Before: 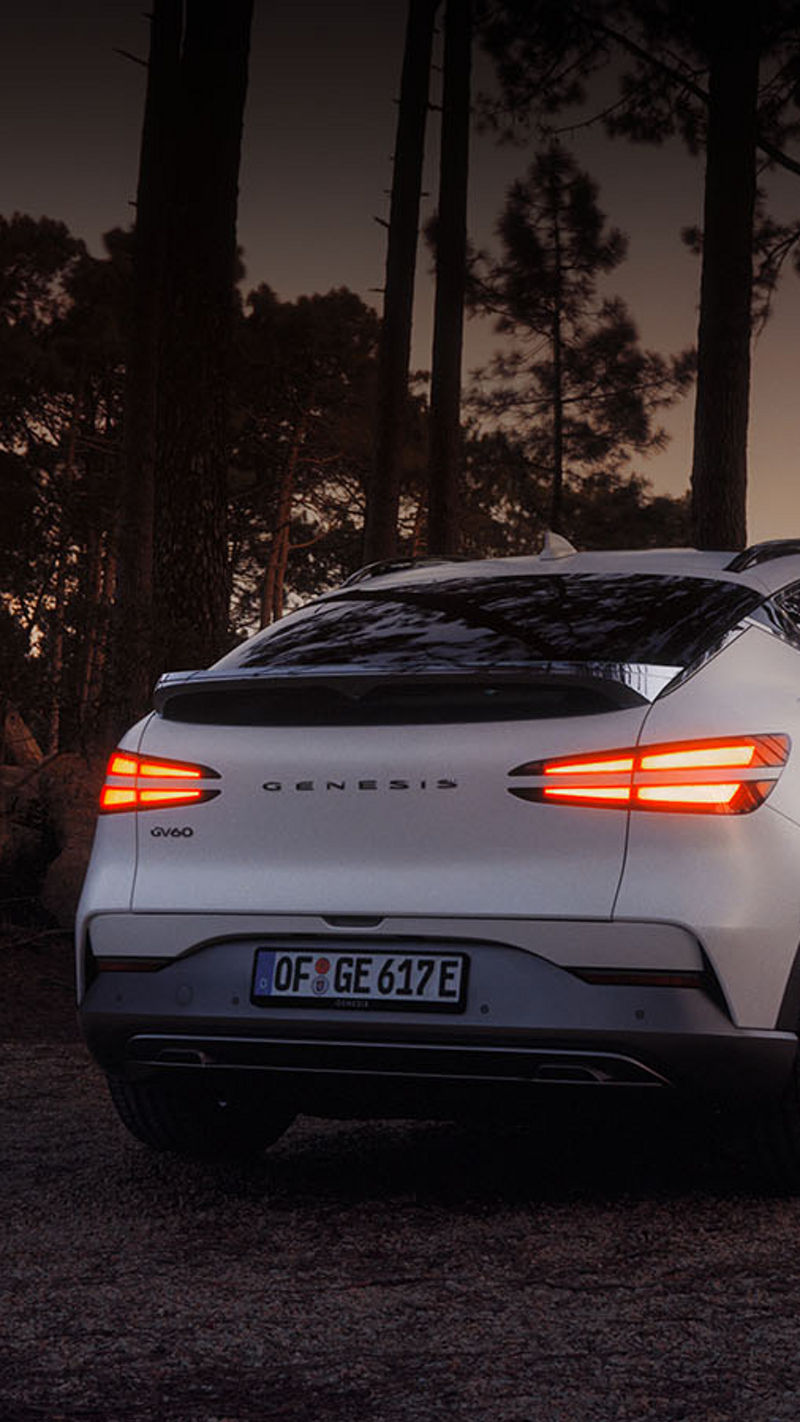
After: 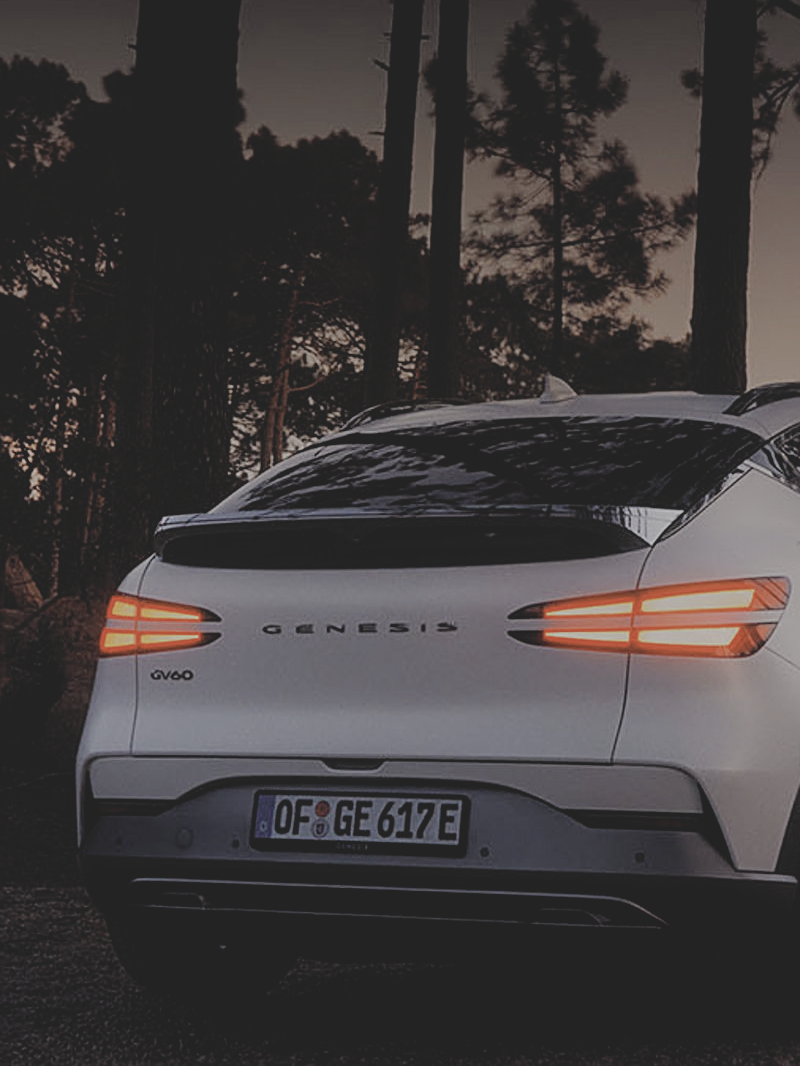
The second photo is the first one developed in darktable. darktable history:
contrast brightness saturation: contrast -0.27, saturation -0.448
filmic rgb: black relative exposure -7.65 EV, white relative exposure 4.56 EV, hardness 3.61
sharpen: on, module defaults
crop: top 11.056%, bottom 13.957%
